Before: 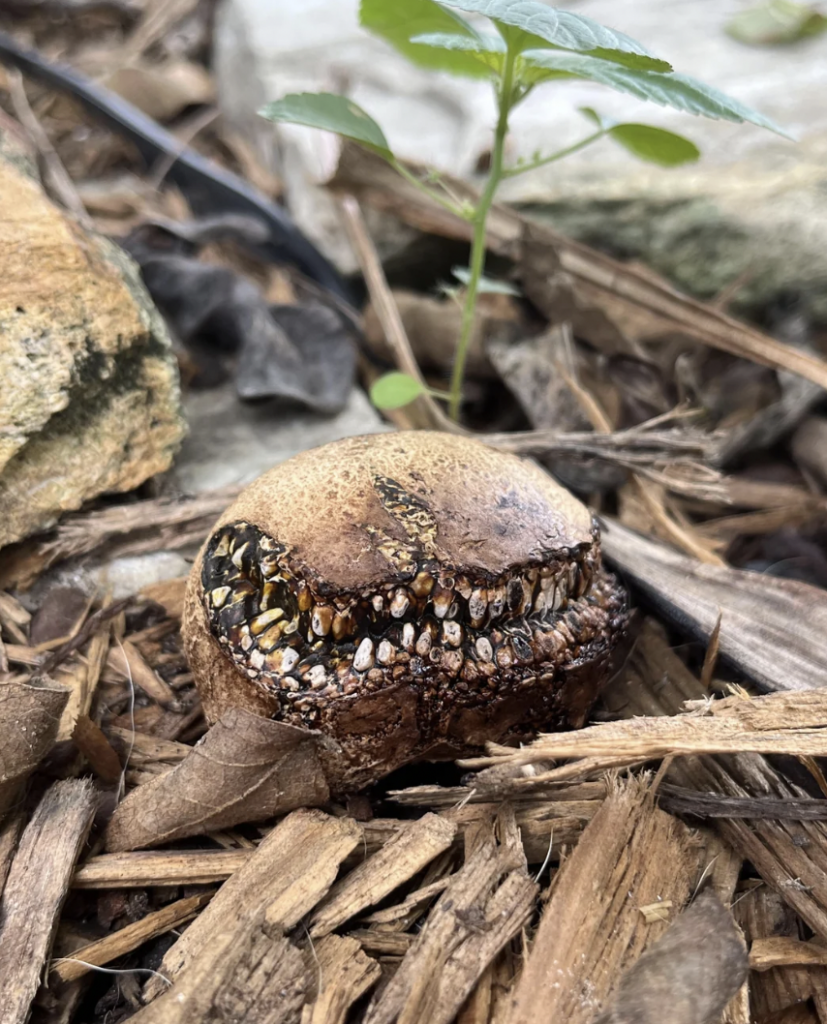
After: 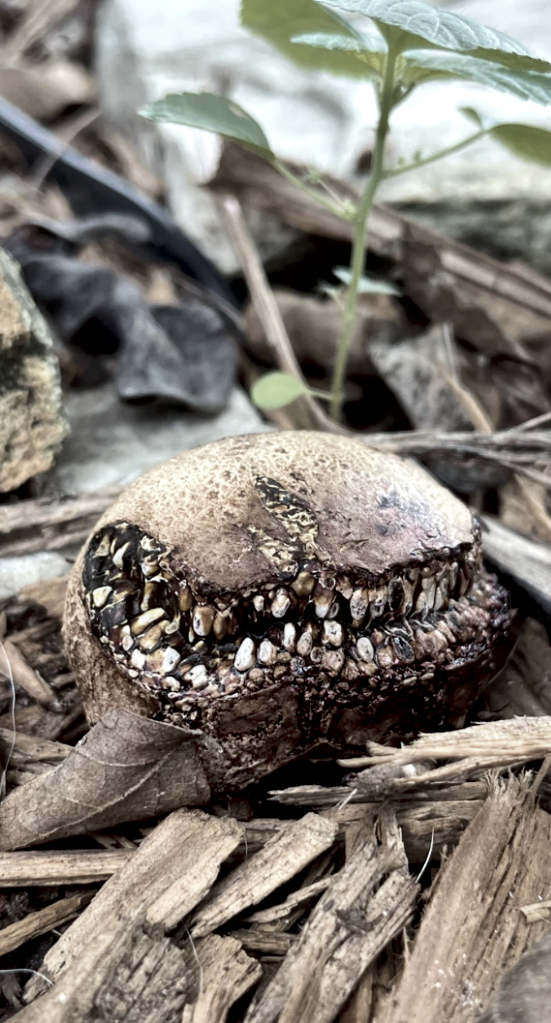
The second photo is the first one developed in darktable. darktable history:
local contrast: mode bilateral grid, contrast 25, coarseness 47, detail 152%, midtone range 0.2
contrast brightness saturation: saturation -0.051
crop and rotate: left 14.471%, right 18.886%
color zones: curves: ch0 [(0, 0.6) (0.129, 0.508) (0.193, 0.483) (0.429, 0.5) (0.571, 0.5) (0.714, 0.5) (0.857, 0.5) (1, 0.6)]; ch1 [(0, 0.481) (0.112, 0.245) (0.213, 0.223) (0.429, 0.233) (0.571, 0.231) (0.683, 0.242) (0.857, 0.296) (1, 0.481)]
color balance rgb: highlights gain › luminance 5.873%, highlights gain › chroma 2.609%, highlights gain › hue 87.87°, global offset › luminance -0.495%, perceptual saturation grading › global saturation 17.179%, global vibrance 15.073%
color correction: highlights a* -4.11, highlights b* -10.7
velvia: on, module defaults
